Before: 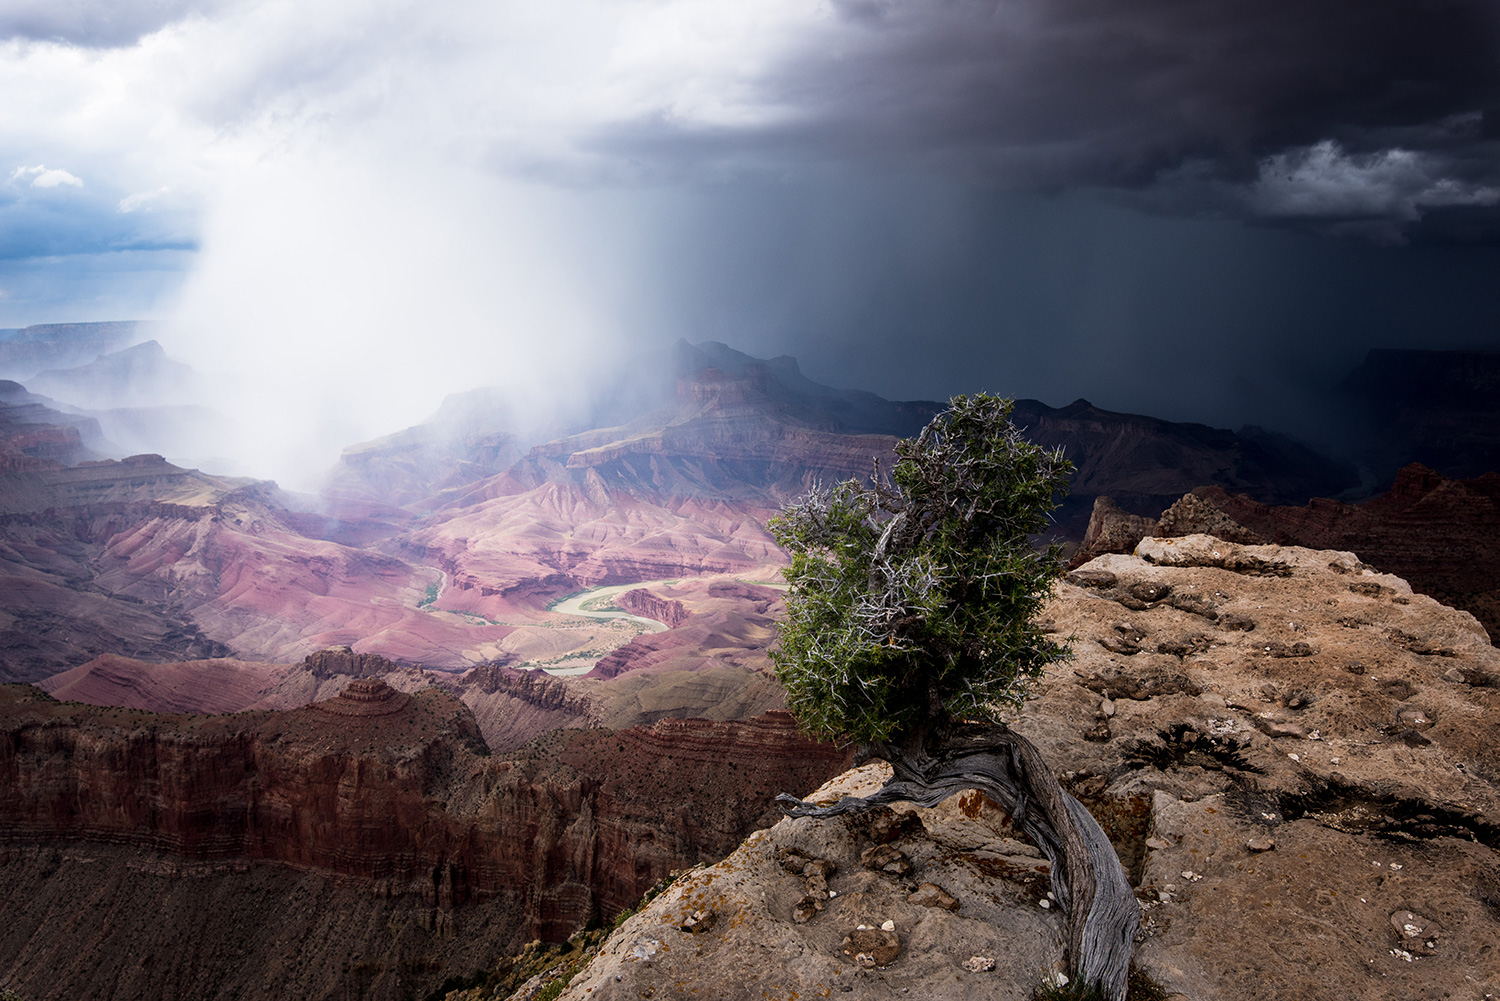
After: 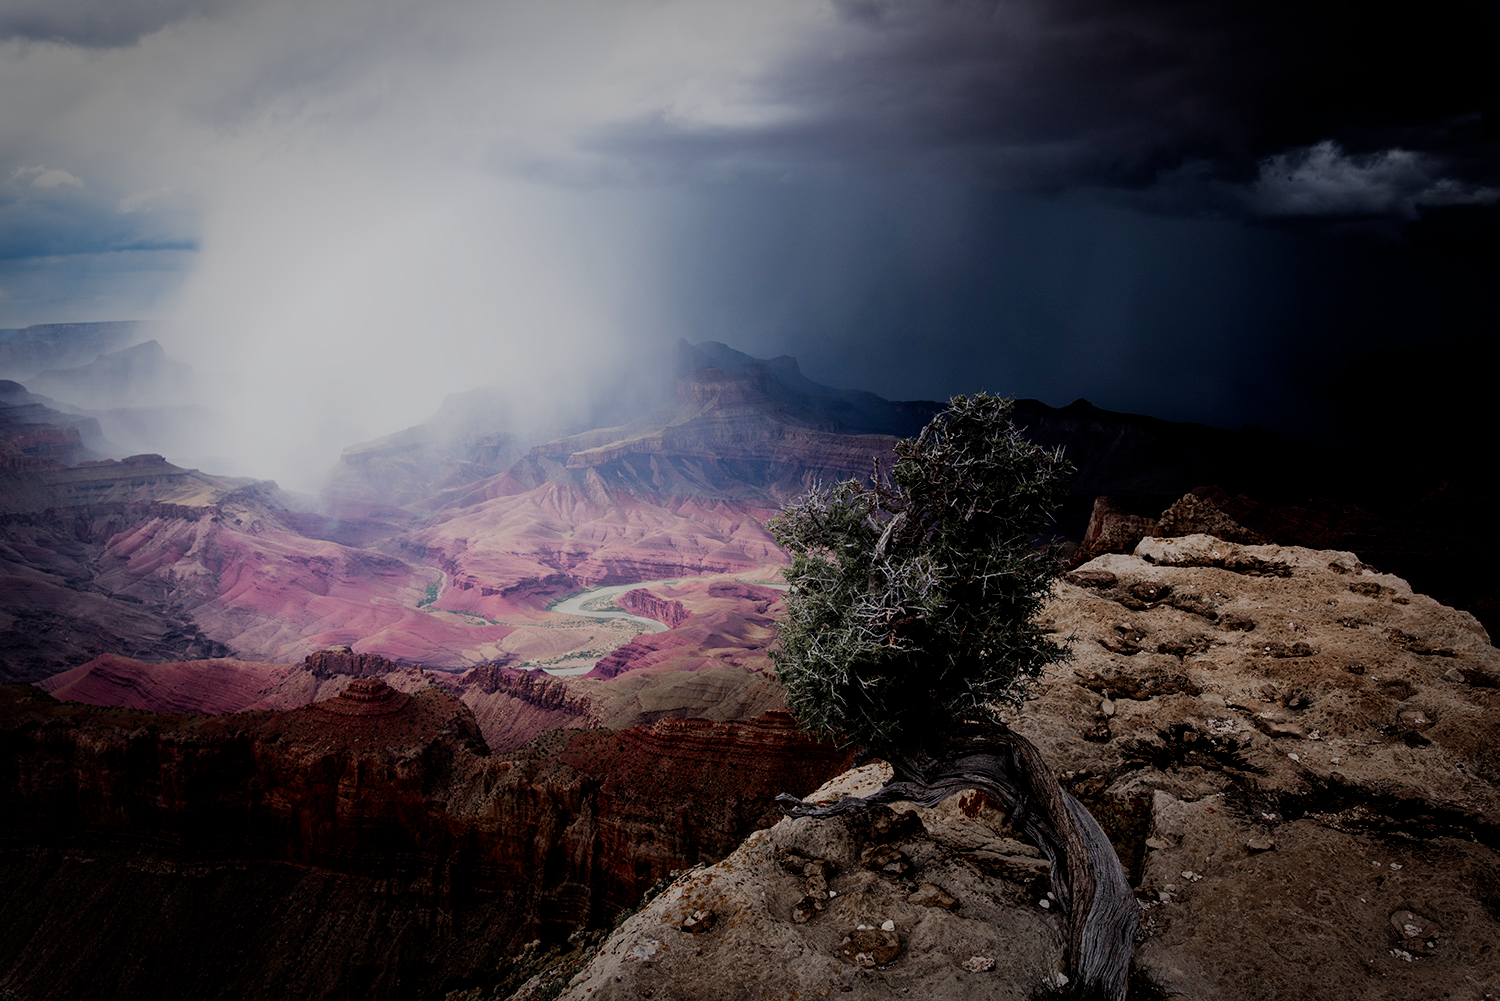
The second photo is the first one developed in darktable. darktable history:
filmic rgb: middle gray luminance 29%, black relative exposure -10.3 EV, white relative exposure 5.5 EV, threshold 6 EV, target black luminance 0%, hardness 3.95, latitude 2.04%, contrast 1.132, highlights saturation mix 5%, shadows ↔ highlights balance 15.11%, add noise in highlights 0, preserve chrominance no, color science v3 (2019), use custom middle-gray values true, iterations of high-quality reconstruction 0, contrast in highlights soft, enable highlight reconstruction true
color zones: curves: ch1 [(0, 0.708) (0.088, 0.648) (0.245, 0.187) (0.429, 0.326) (0.571, 0.498) (0.714, 0.5) (0.857, 0.5) (1, 0.708)]
vignetting: fall-off start 70.97%, brightness -0.584, saturation -0.118, width/height ratio 1.333
